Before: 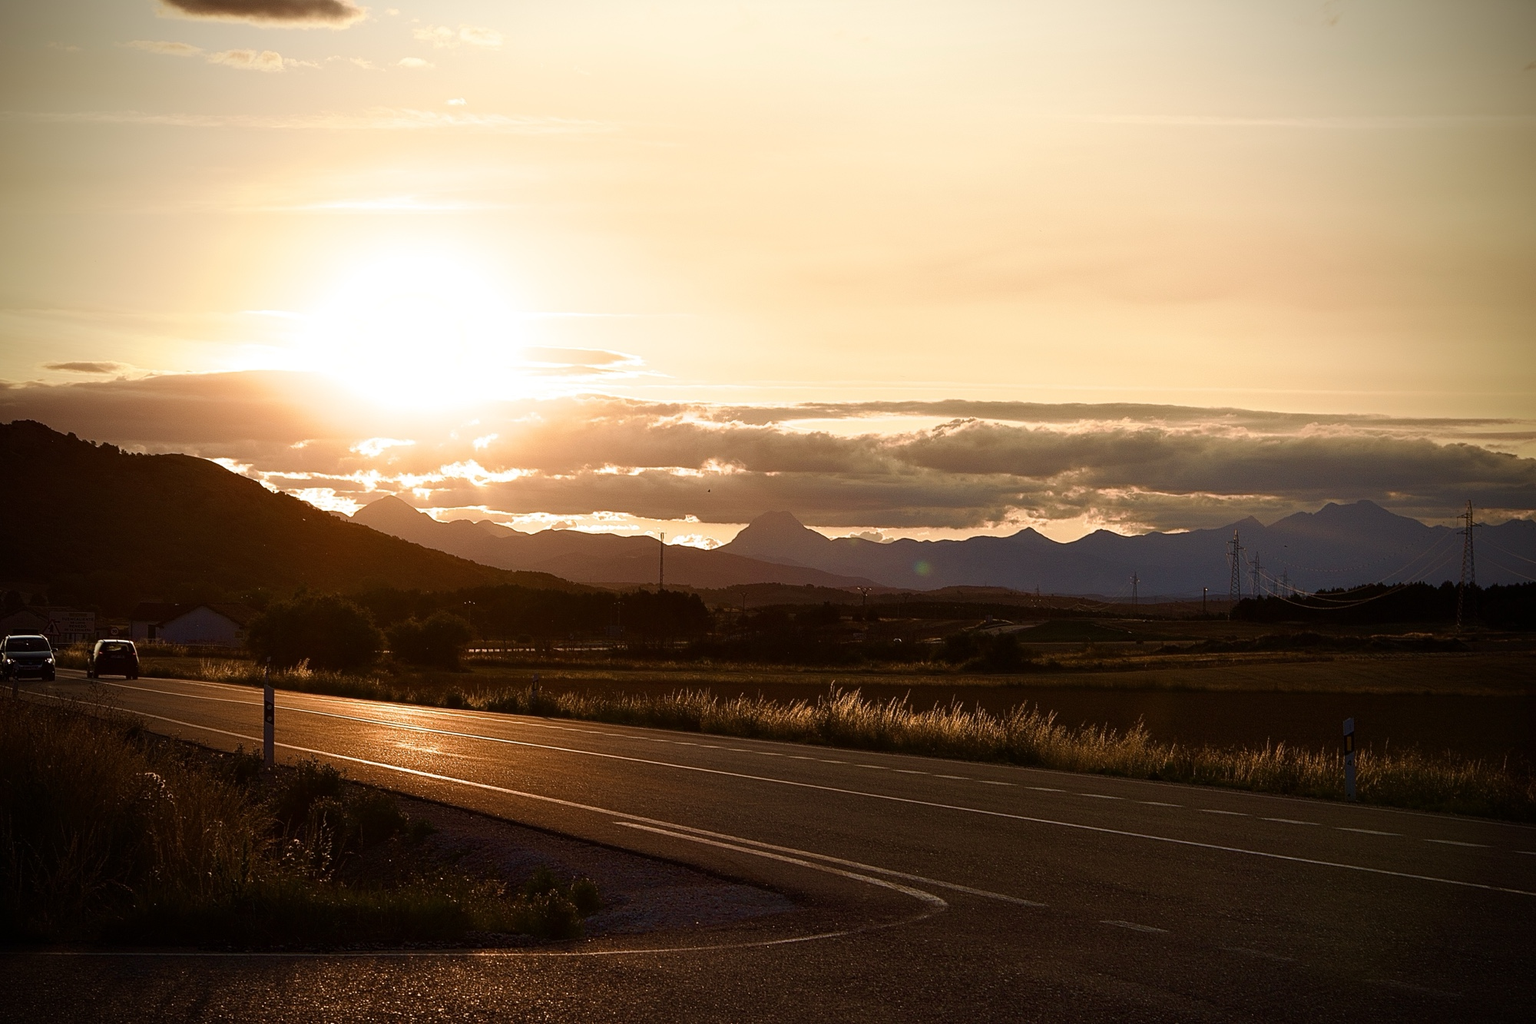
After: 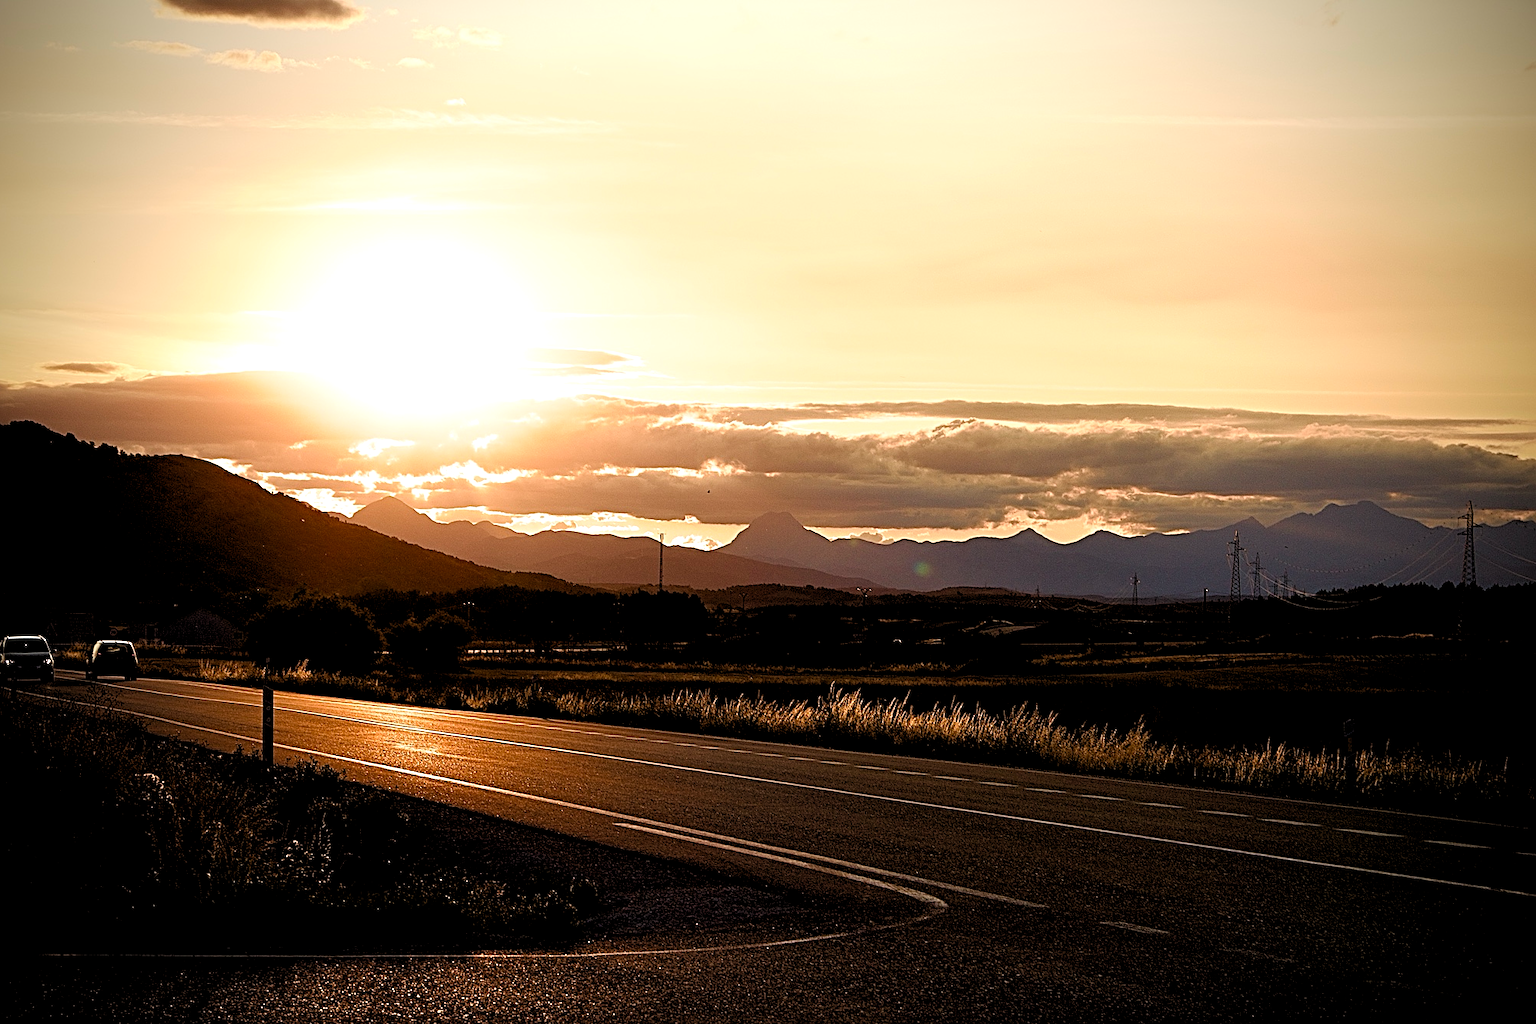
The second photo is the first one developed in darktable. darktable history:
rgb levels: levels [[0.013, 0.434, 0.89], [0, 0.5, 1], [0, 0.5, 1]]
sharpen: radius 4
crop and rotate: left 0.126%
